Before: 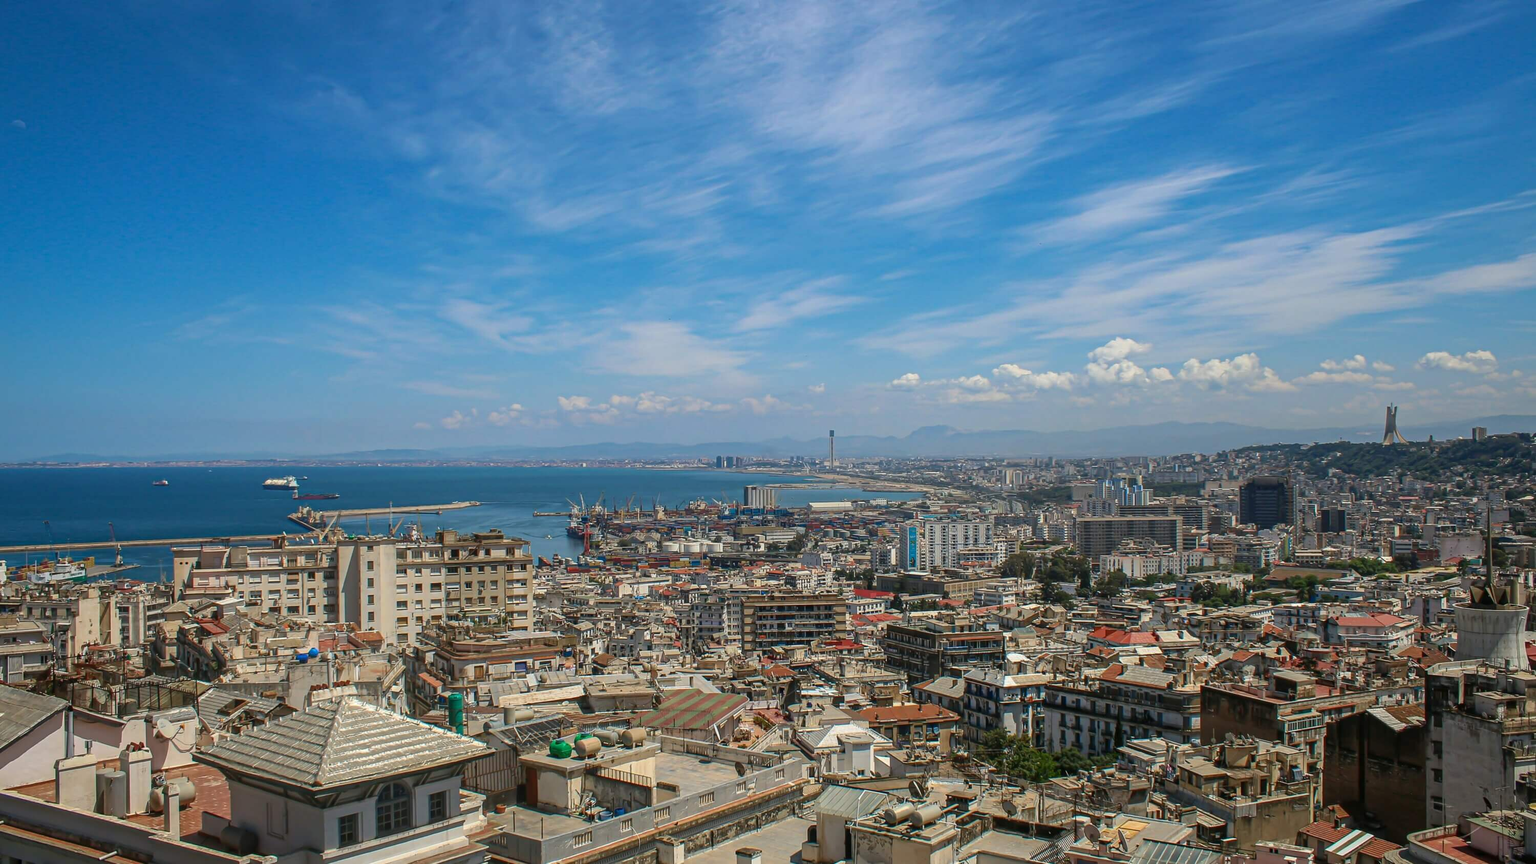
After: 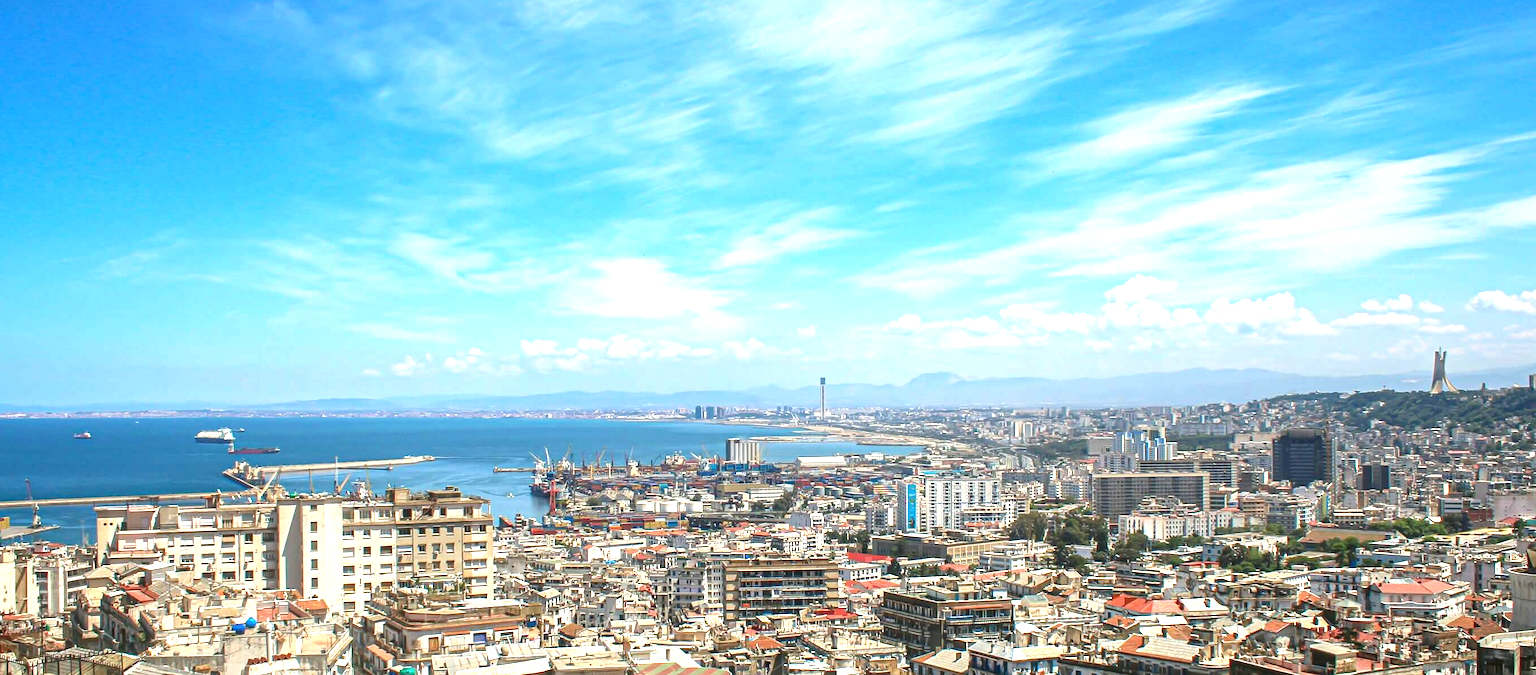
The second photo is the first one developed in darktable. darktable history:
crop: left 5.613%, top 10.25%, right 3.701%, bottom 18.851%
exposure: black level correction 0, exposure 1.481 EV, compensate highlight preservation false
